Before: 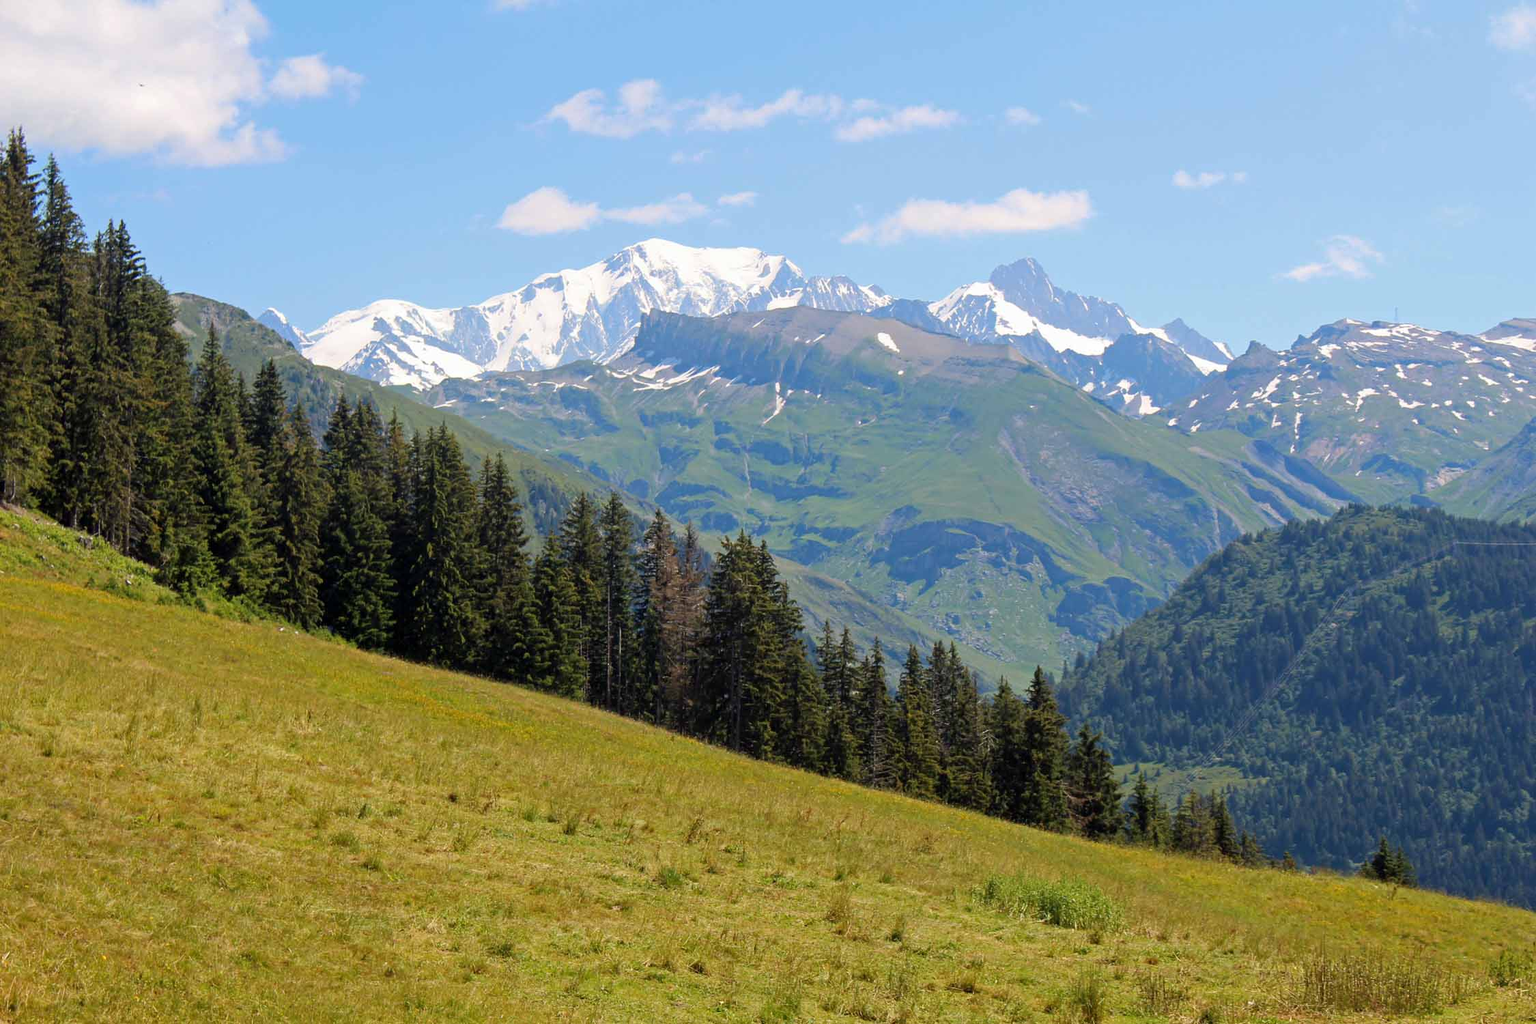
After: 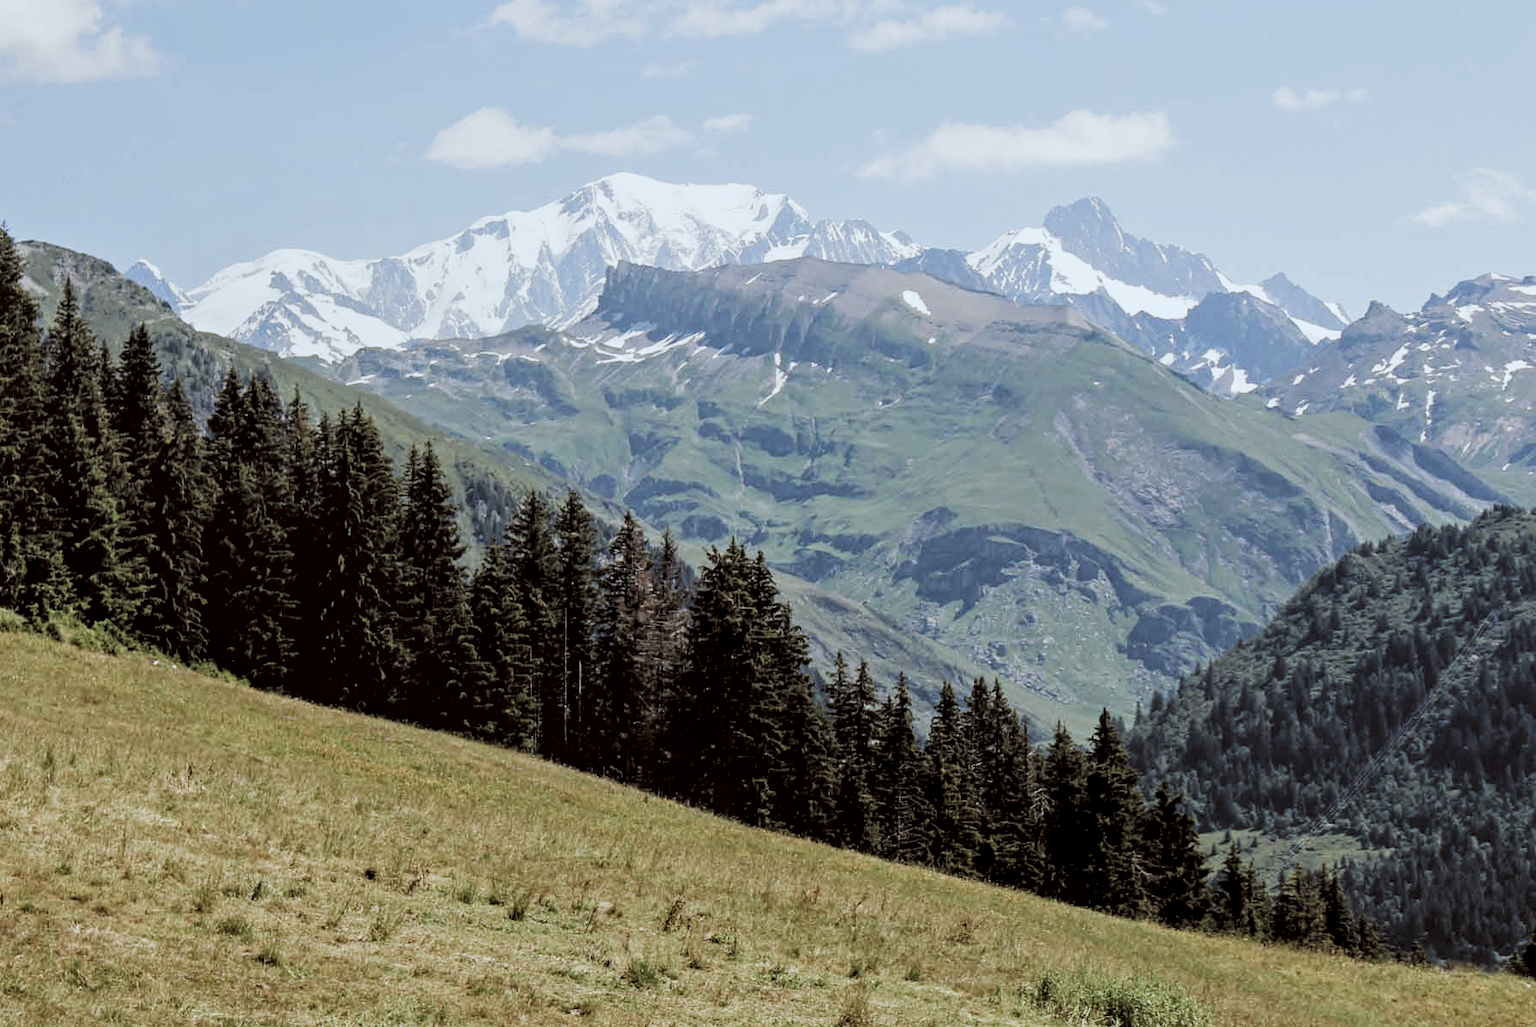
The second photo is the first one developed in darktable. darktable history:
haze removal: strength -0.058
color correction: highlights a* -3.02, highlights b* -6.55, shadows a* 3.25, shadows b* 5.24
filmic rgb: black relative exposure -5.01 EV, white relative exposure 3.98 EV, hardness 2.9, contrast 1.298, highlights saturation mix -30.6%, add noise in highlights 0.002, preserve chrominance luminance Y, color science v3 (2019), use custom middle-gray values true, contrast in highlights soft
contrast brightness saturation: contrast 0.101, saturation -0.304
local contrast: on, module defaults
crop and rotate: left 10.308%, top 9.867%, right 9.949%, bottom 10.08%
